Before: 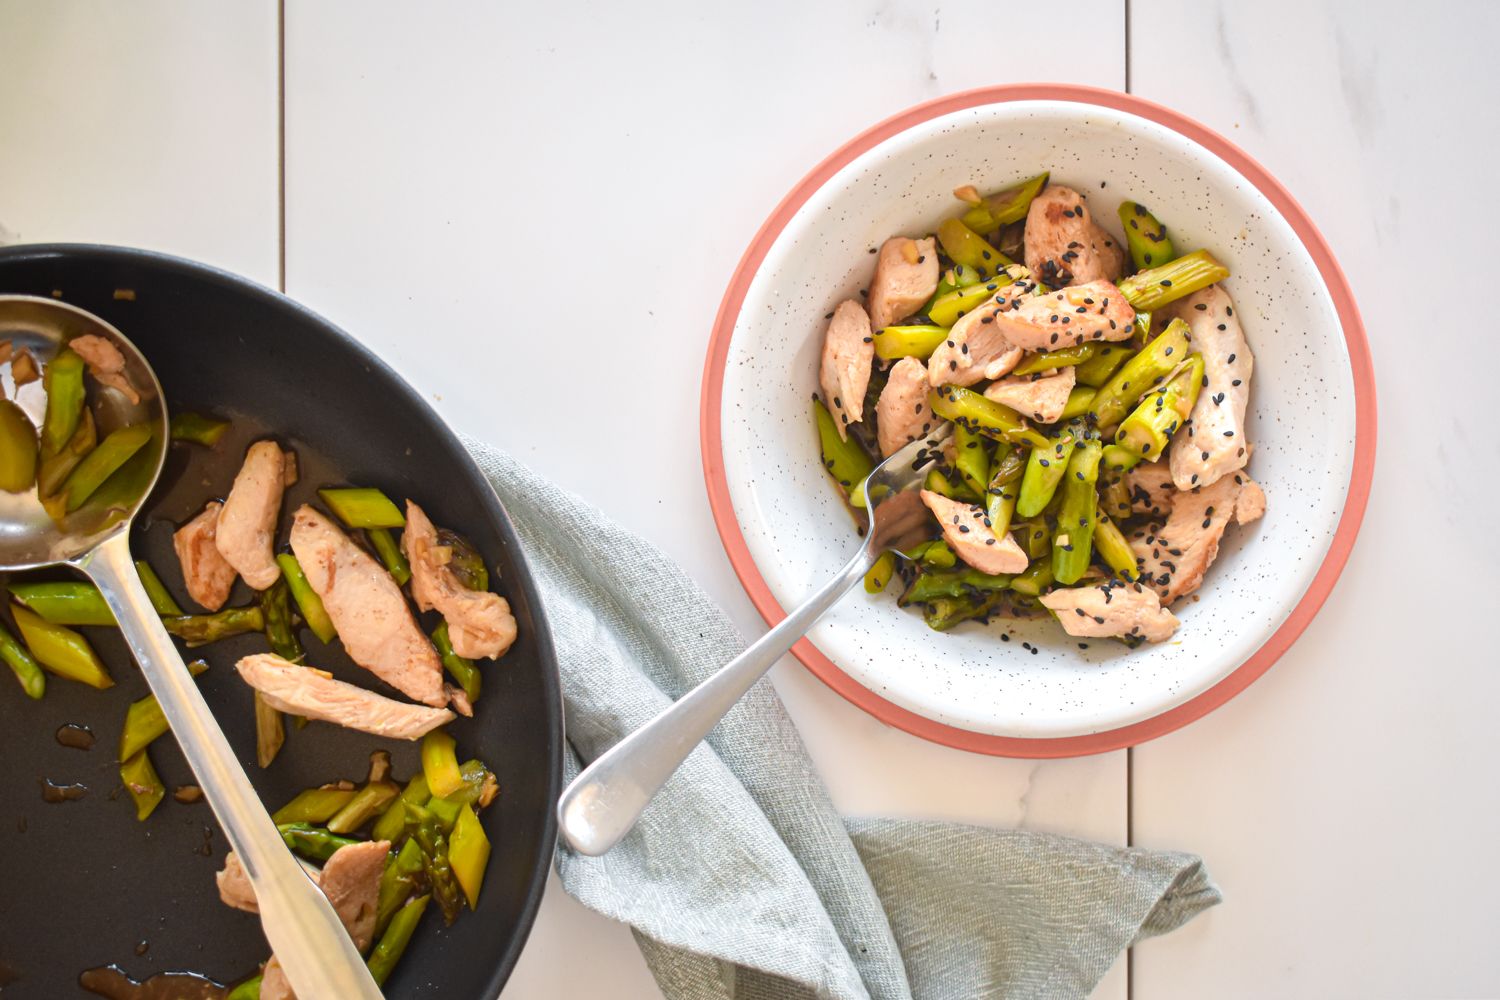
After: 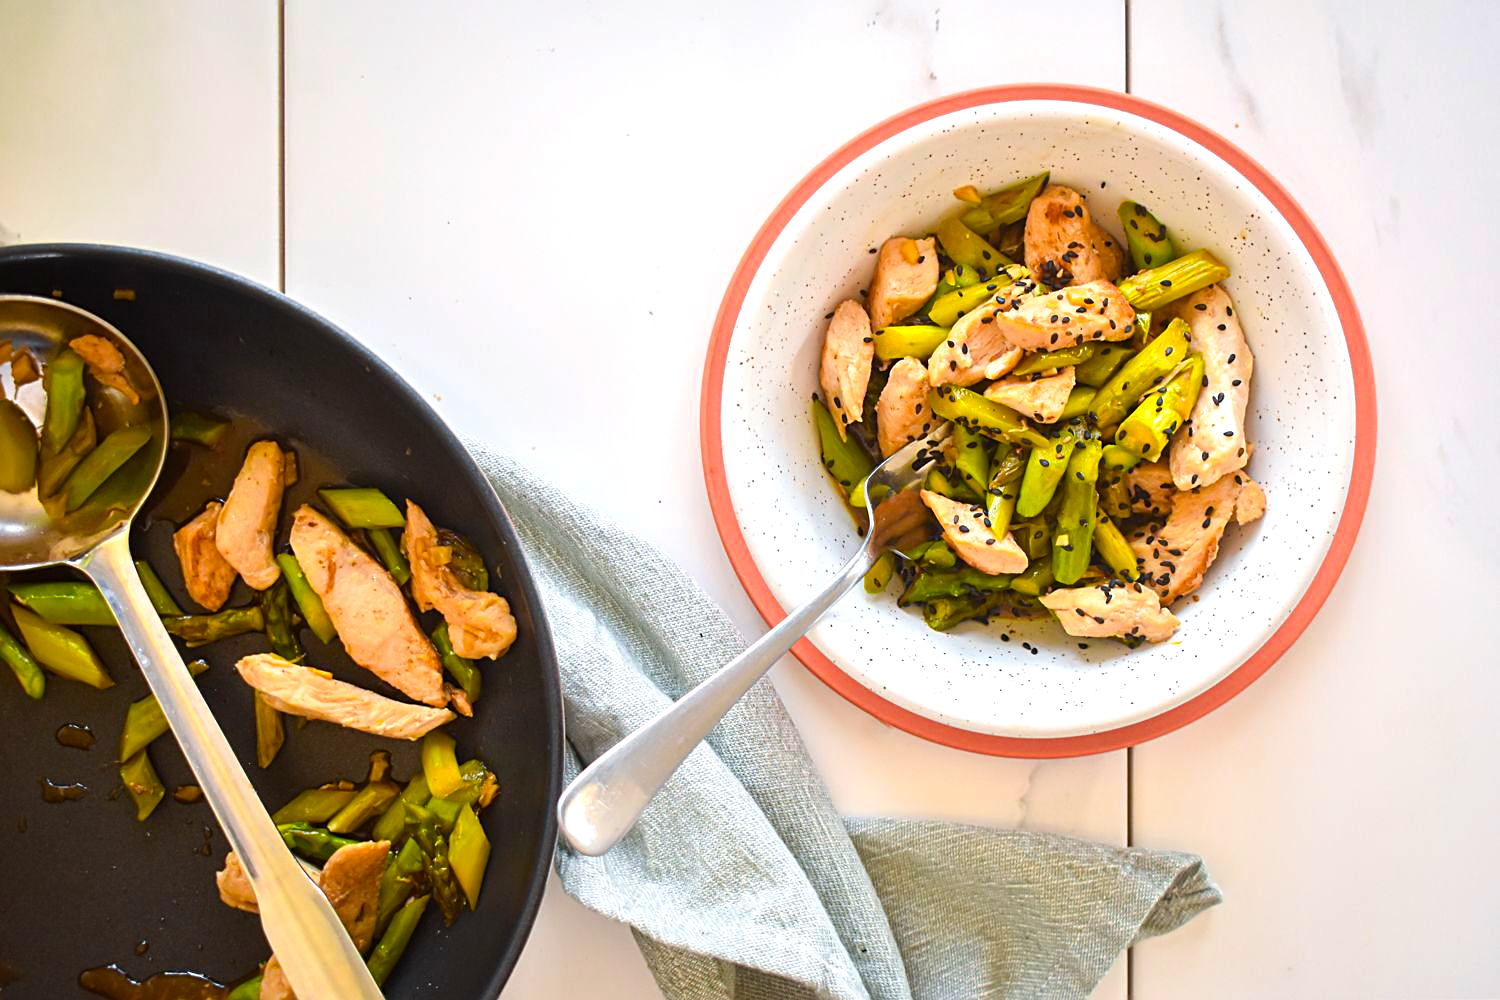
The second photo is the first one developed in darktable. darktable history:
color balance rgb: perceptual saturation grading › global saturation 30.053%, global vibrance 30.275%, contrast 10.486%
sharpen: on, module defaults
tone equalizer: edges refinement/feathering 500, mask exposure compensation -1.57 EV, preserve details no
